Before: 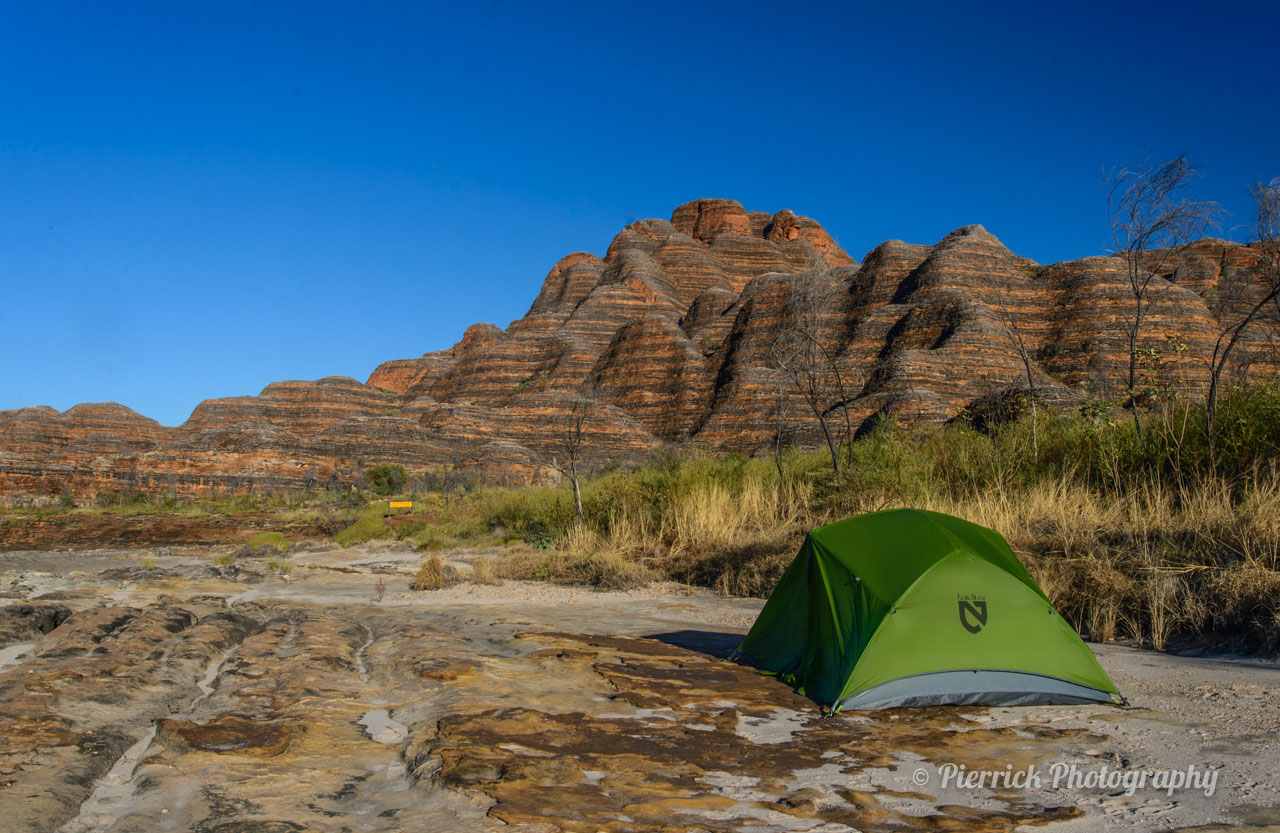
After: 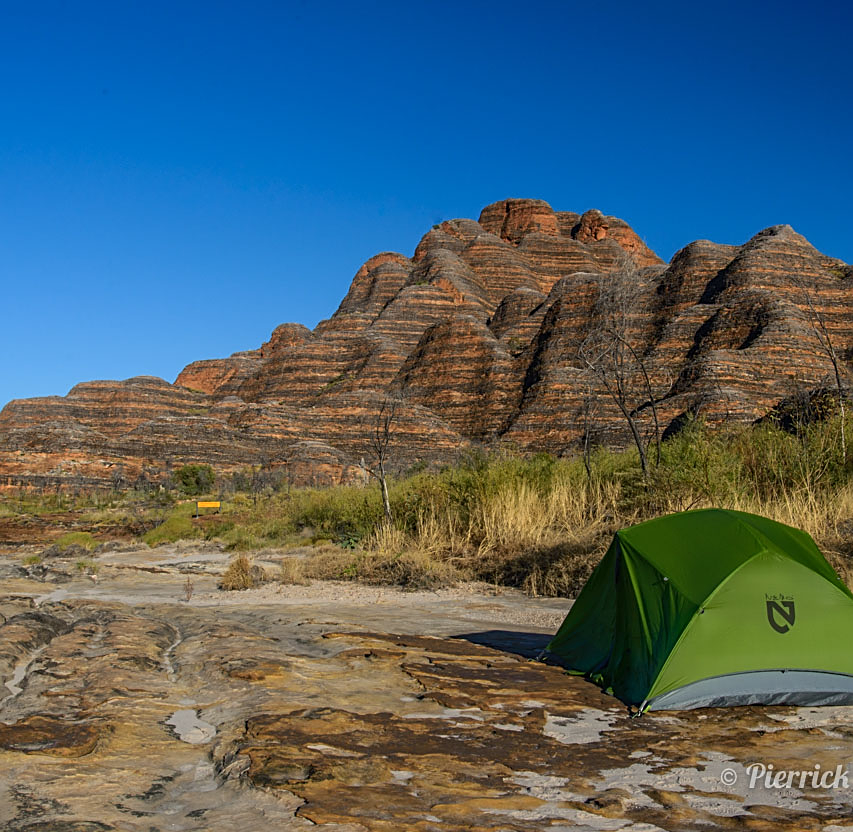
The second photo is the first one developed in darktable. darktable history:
crop and rotate: left 15.055%, right 18.278%
sharpen: on, module defaults
